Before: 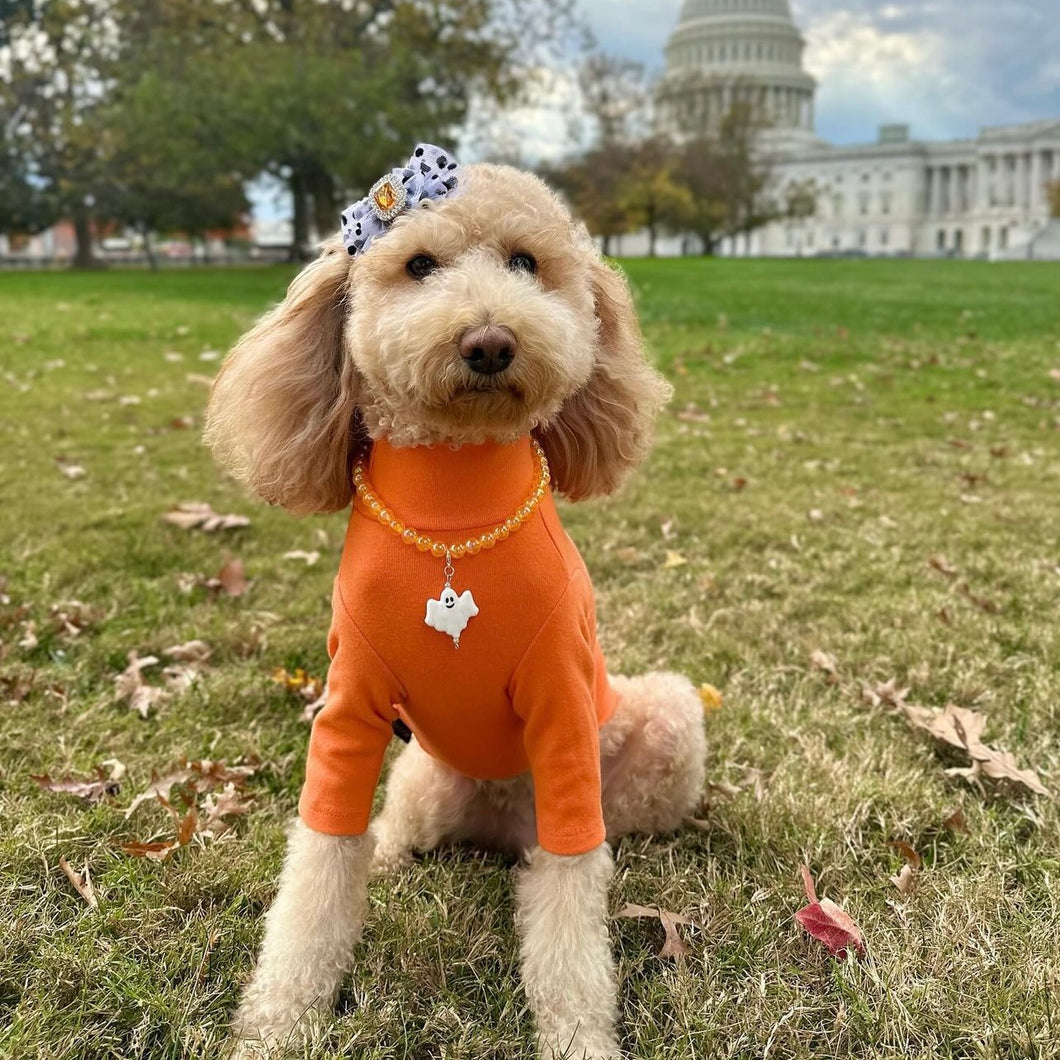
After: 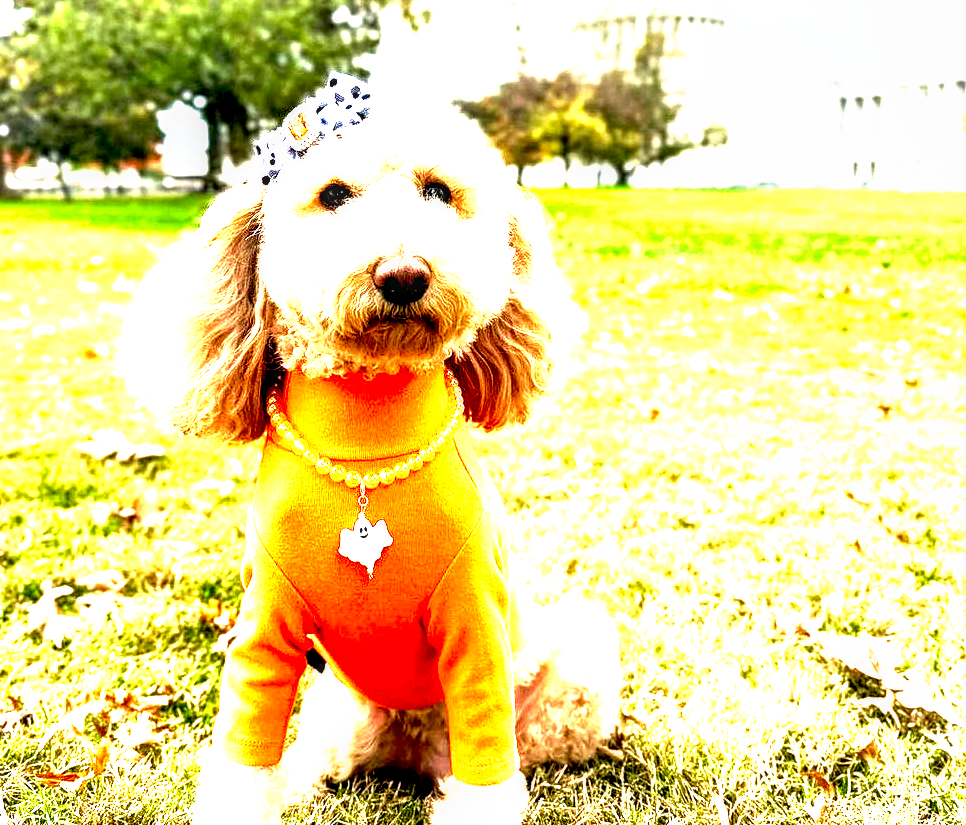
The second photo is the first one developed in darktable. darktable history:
tone curve: curves: ch0 [(0, 0) (0.003, 0.01) (0.011, 0.011) (0.025, 0.008) (0.044, 0.007) (0.069, 0.006) (0.1, 0.005) (0.136, 0.015) (0.177, 0.094) (0.224, 0.241) (0.277, 0.369) (0.335, 0.5) (0.399, 0.648) (0.468, 0.811) (0.543, 0.975) (0.623, 0.989) (0.709, 0.989) (0.801, 0.99) (0.898, 0.99) (1, 1)], preserve colors none
local contrast: detail 150%
crop: left 8.155%, top 6.611%, bottom 15.385%
contrast brightness saturation: contrast 0.2, brightness 0.15, saturation 0.14
